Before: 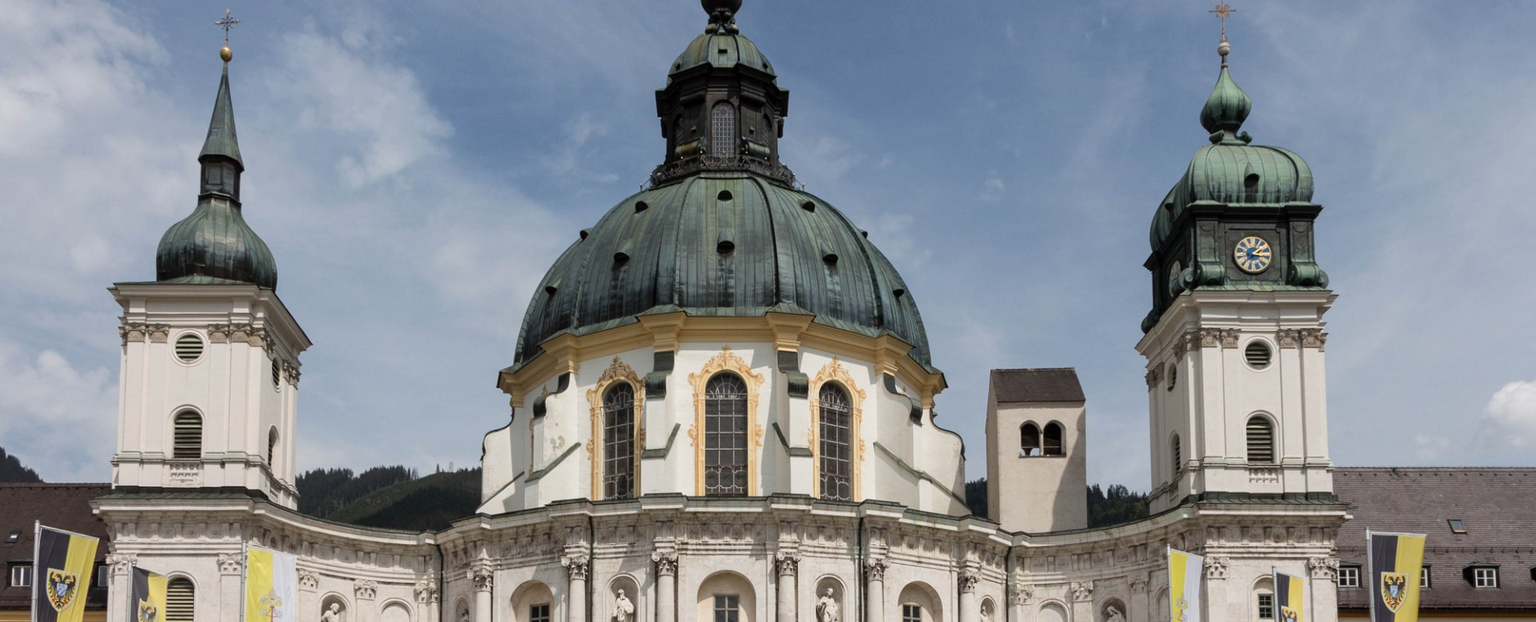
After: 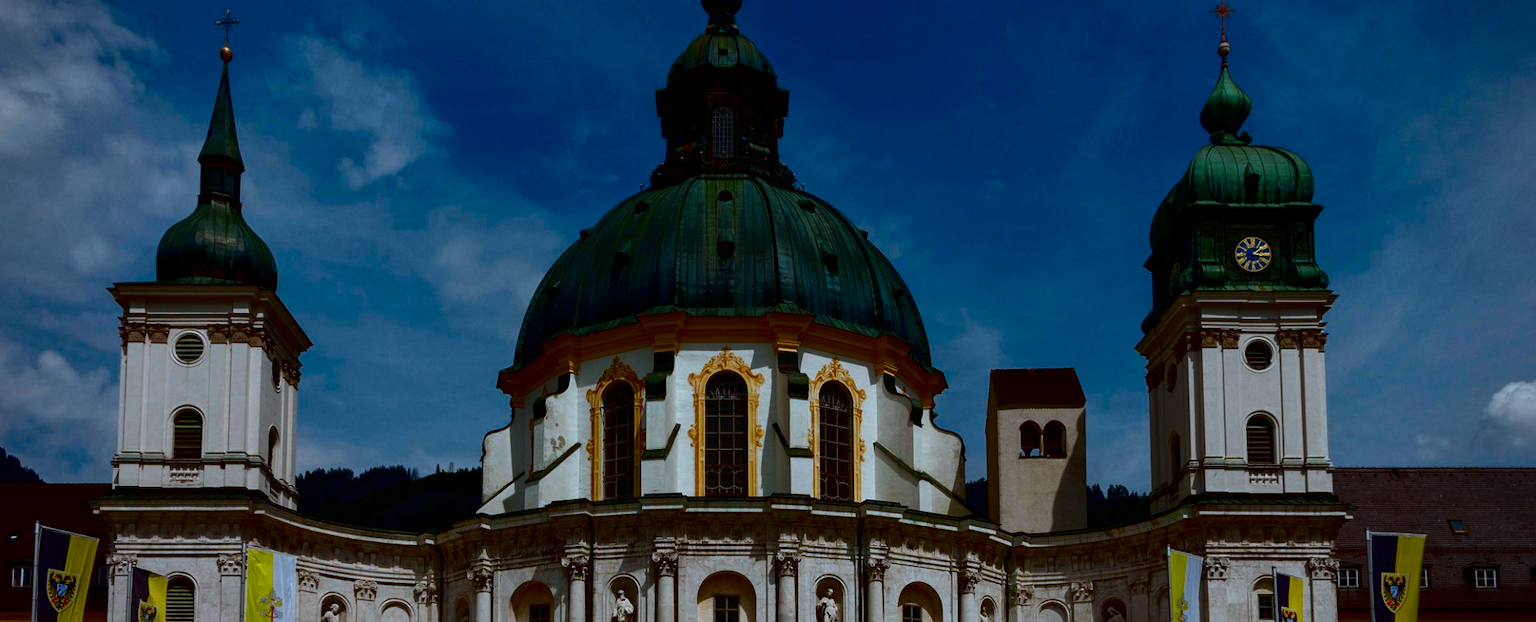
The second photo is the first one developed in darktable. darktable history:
contrast brightness saturation: brightness -0.985, saturation 0.997
color correction: highlights a* -9.4, highlights b* -23.52
vignetting: brightness -0.46, saturation -0.311
local contrast: mode bilateral grid, contrast 20, coarseness 50, detail 119%, midtone range 0.2
